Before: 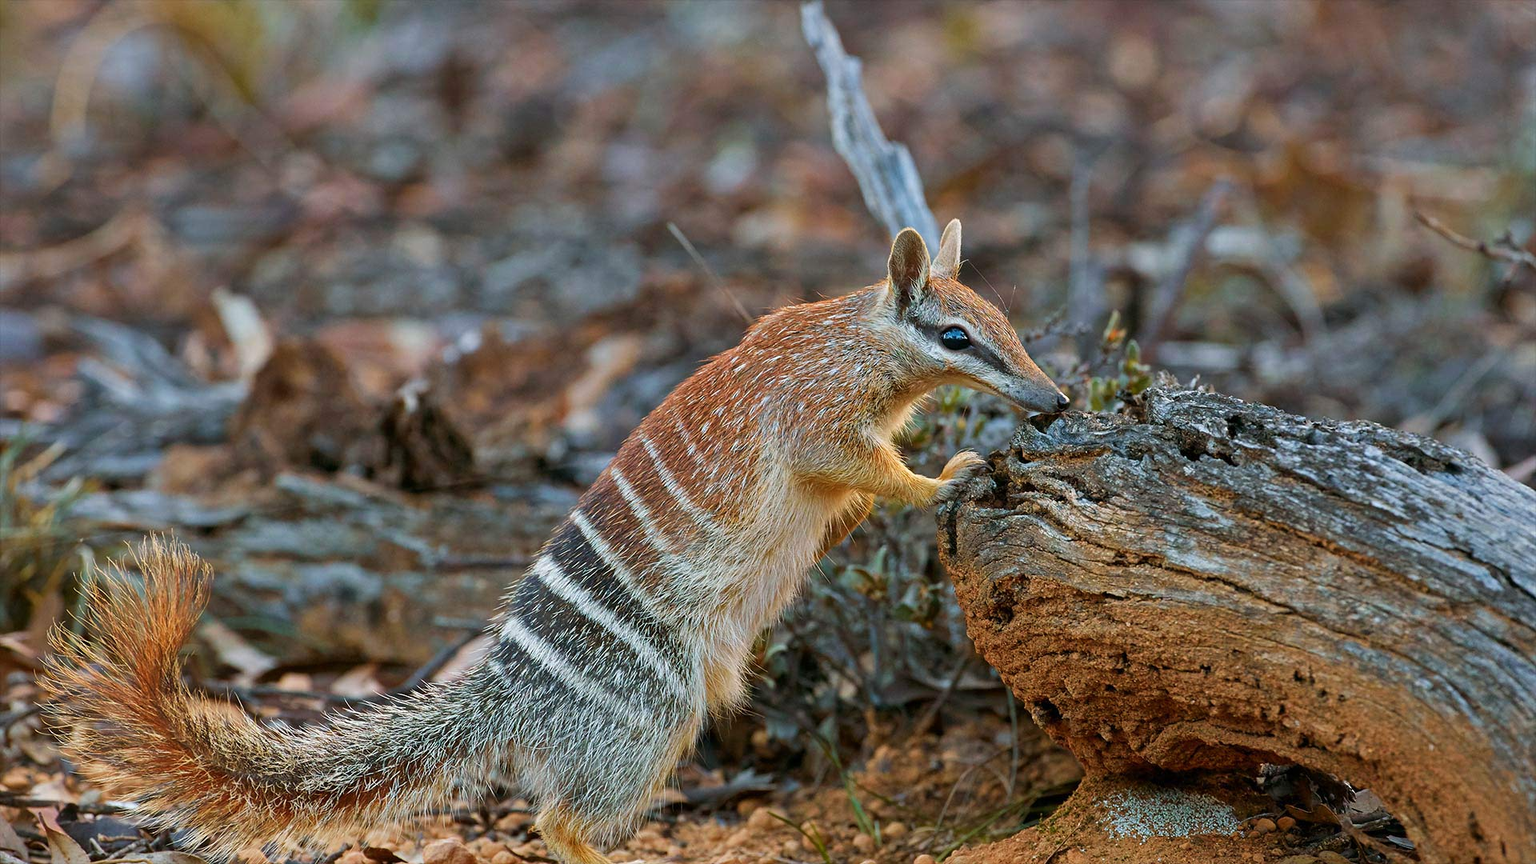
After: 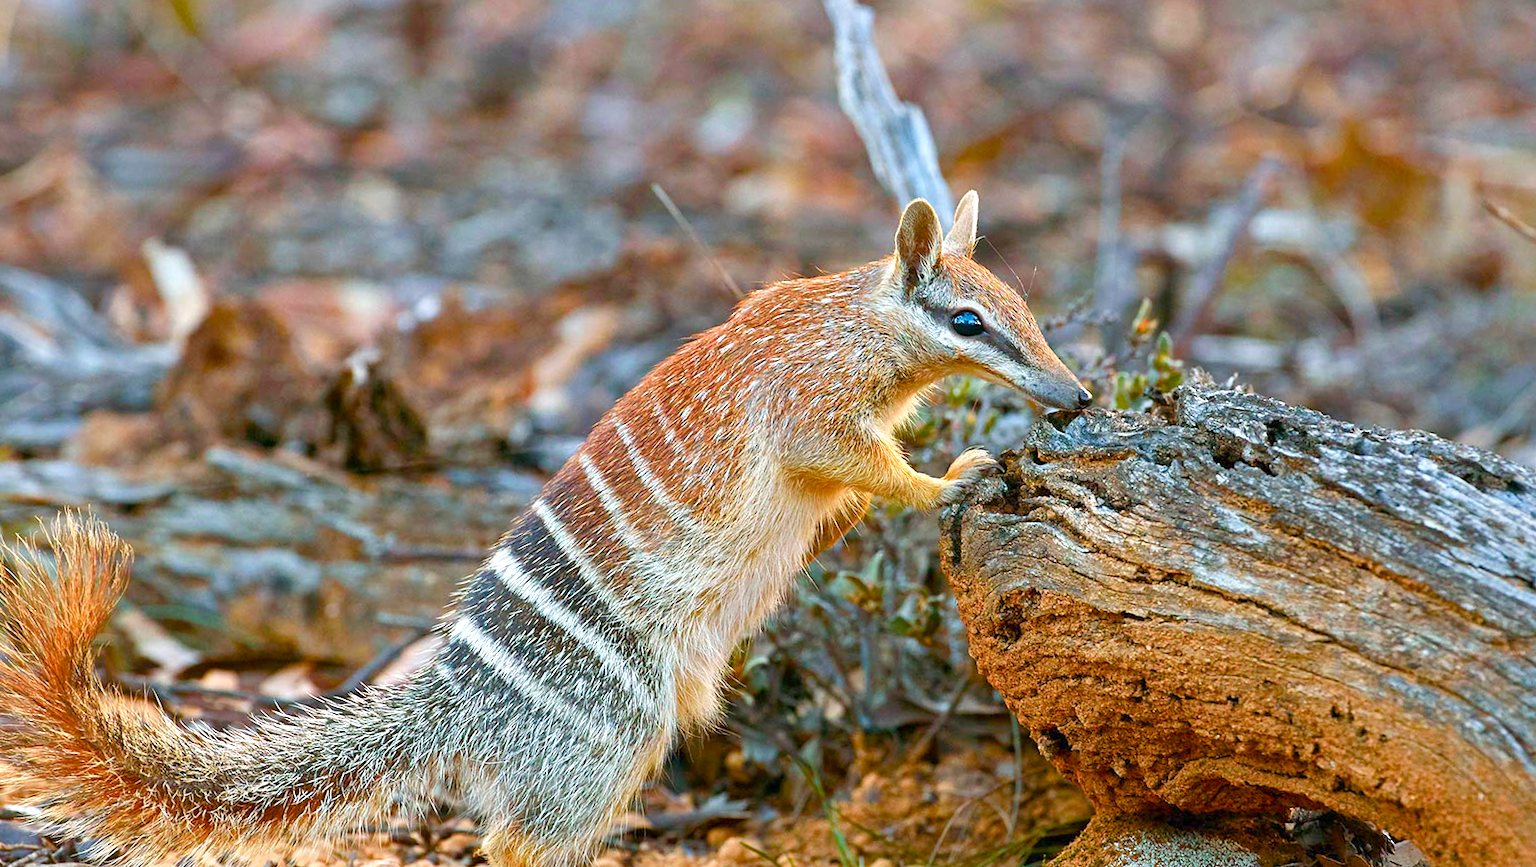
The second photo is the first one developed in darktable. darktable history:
color balance rgb: perceptual saturation grading › global saturation 20%, perceptual saturation grading › highlights -25.183%, perceptual saturation grading › shadows 50.238%, contrast -9.844%
exposure: exposure 0.946 EV, compensate highlight preservation false
crop and rotate: angle -1.99°, left 3.088%, top 3.622%, right 1.505%, bottom 0.535%
